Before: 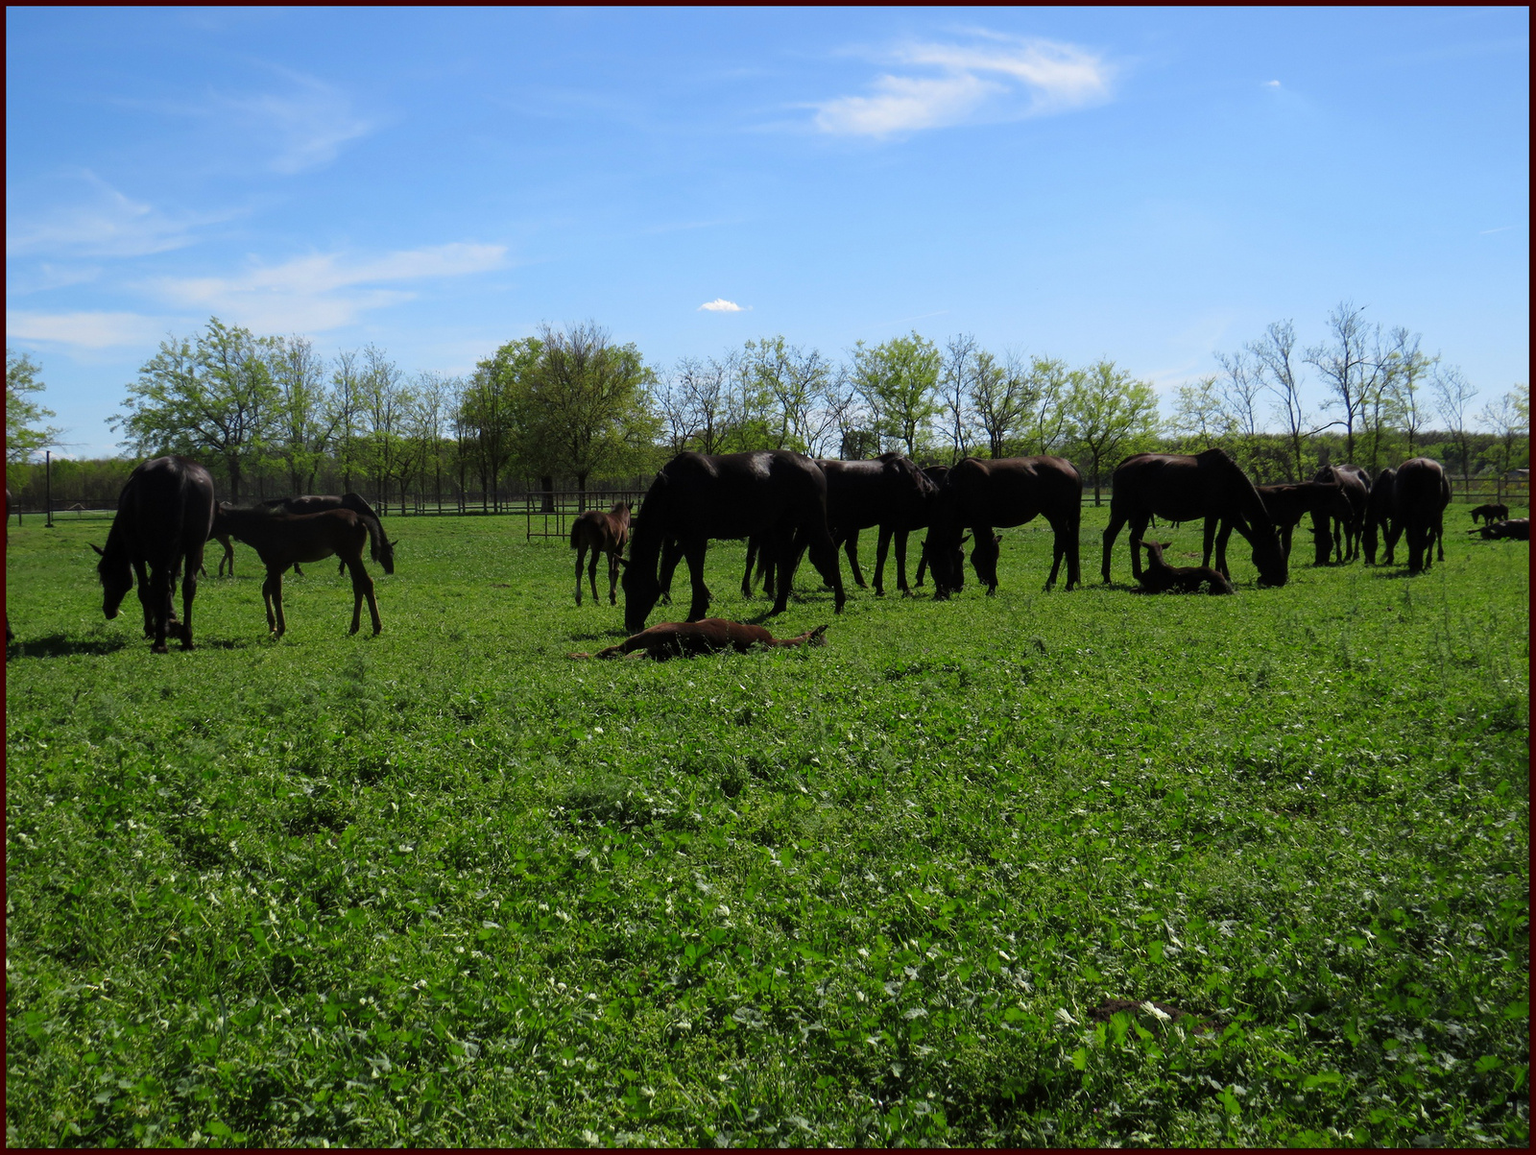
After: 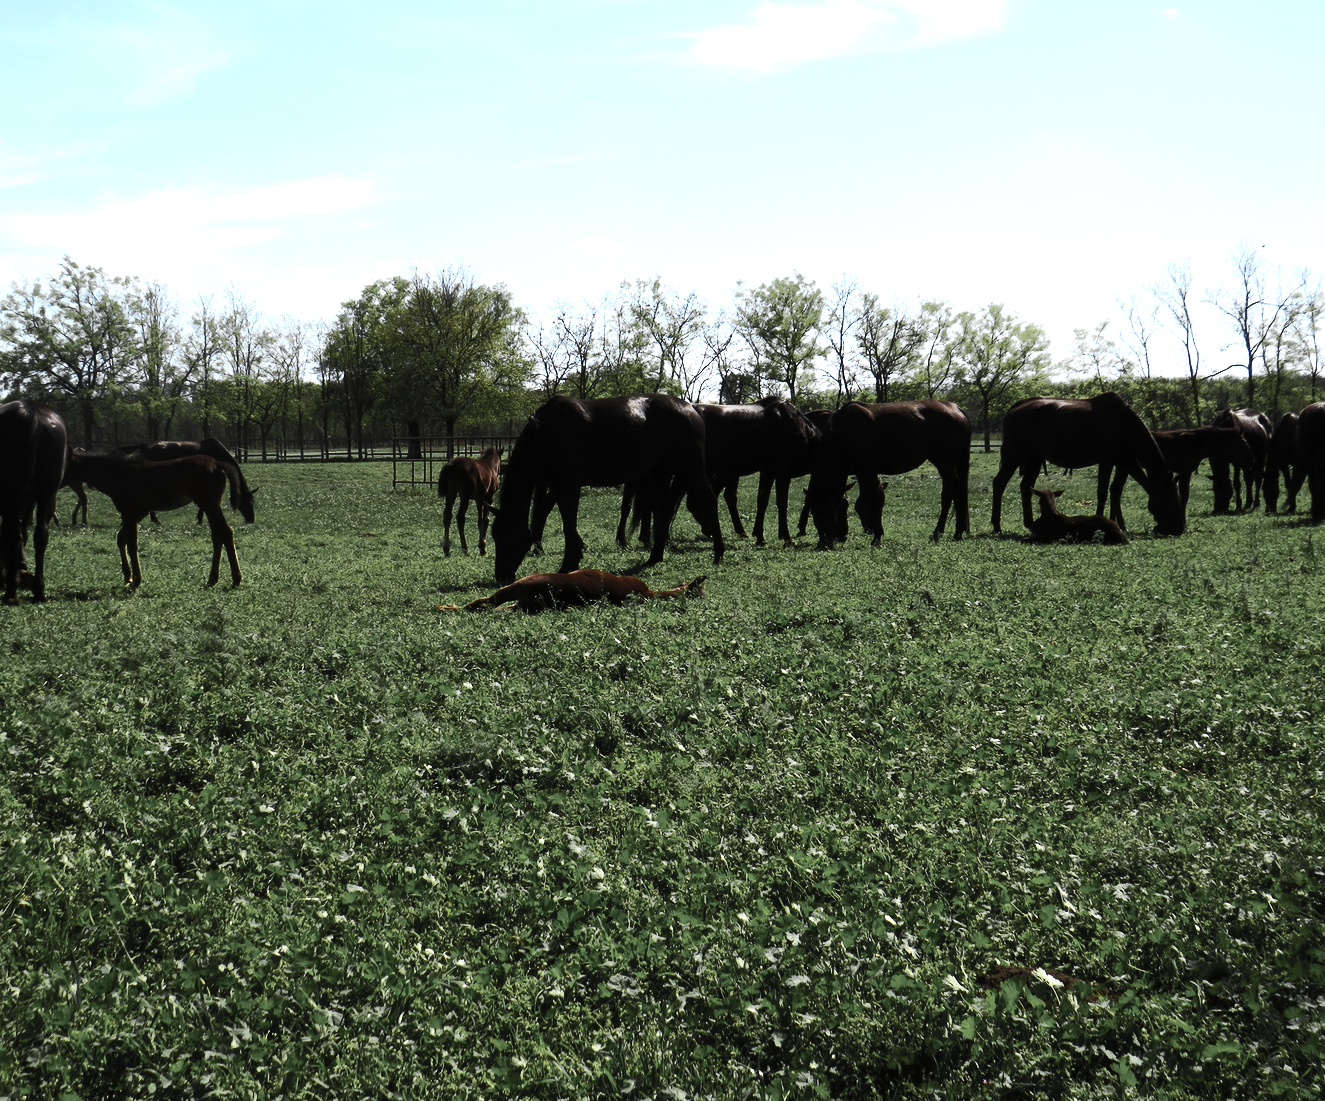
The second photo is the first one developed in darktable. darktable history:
color balance rgb: perceptual saturation grading › highlights -31.88%, perceptual saturation grading › mid-tones 5.8%, perceptual saturation grading › shadows 18.12%, perceptual brilliance grading › highlights 3.62%, perceptual brilliance grading › mid-tones -18.12%, perceptual brilliance grading › shadows -41.3%
exposure: exposure 0.722 EV, compensate highlight preservation false
color zones: curves: ch0 [(0.035, 0.242) (0.25, 0.5) (0.384, 0.214) (0.488, 0.255) (0.75, 0.5)]; ch1 [(0.063, 0.379) (0.25, 0.5) (0.354, 0.201) (0.489, 0.085) (0.729, 0.271)]; ch2 [(0.25, 0.5) (0.38, 0.517) (0.442, 0.51) (0.735, 0.456)]
tone equalizer: -8 EV -0.417 EV, -7 EV -0.389 EV, -6 EV -0.333 EV, -5 EV -0.222 EV, -3 EV 0.222 EV, -2 EV 0.333 EV, -1 EV 0.389 EV, +0 EV 0.417 EV, edges refinement/feathering 500, mask exposure compensation -1.57 EV, preserve details no
crop: left 9.807%, top 6.259%, right 7.334%, bottom 2.177%
contrast brightness saturation: contrast 0.2, brightness 0.16, saturation 0.22
